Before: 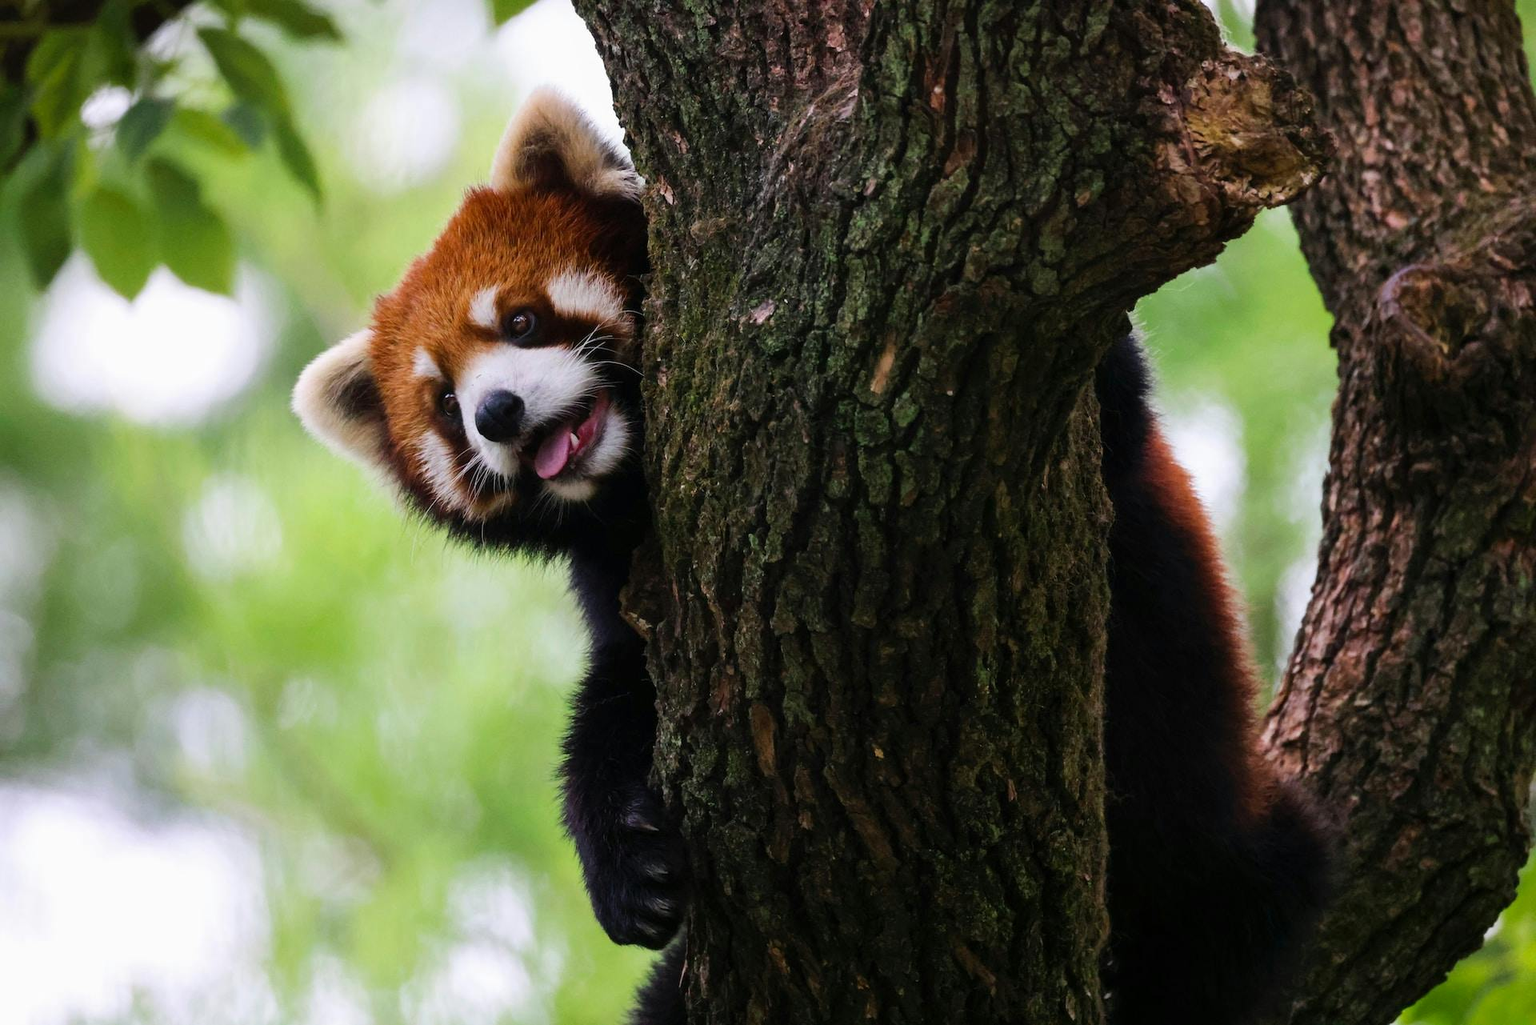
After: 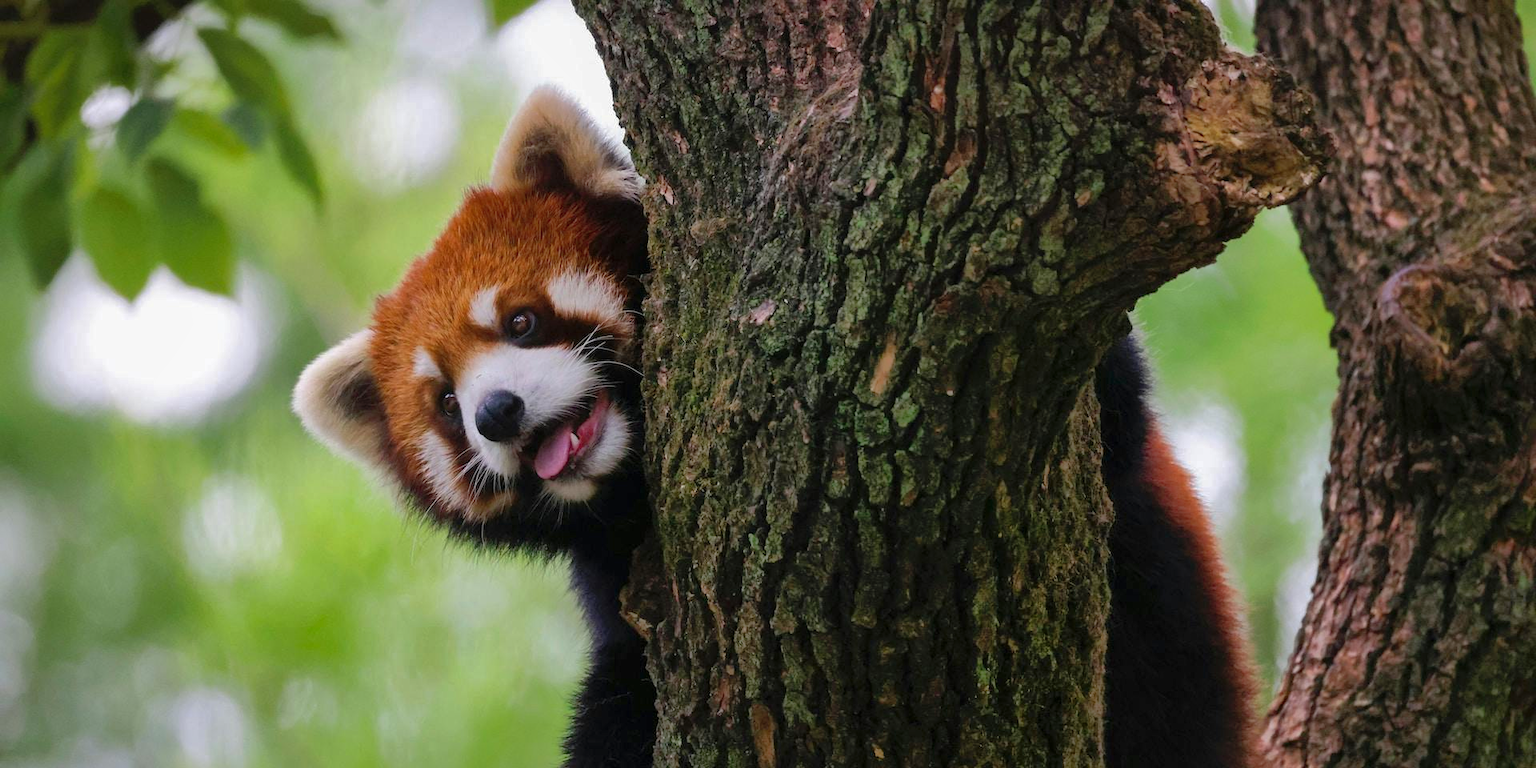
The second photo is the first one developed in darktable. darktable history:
crop: bottom 24.988%
shadows and highlights: highlights -60
